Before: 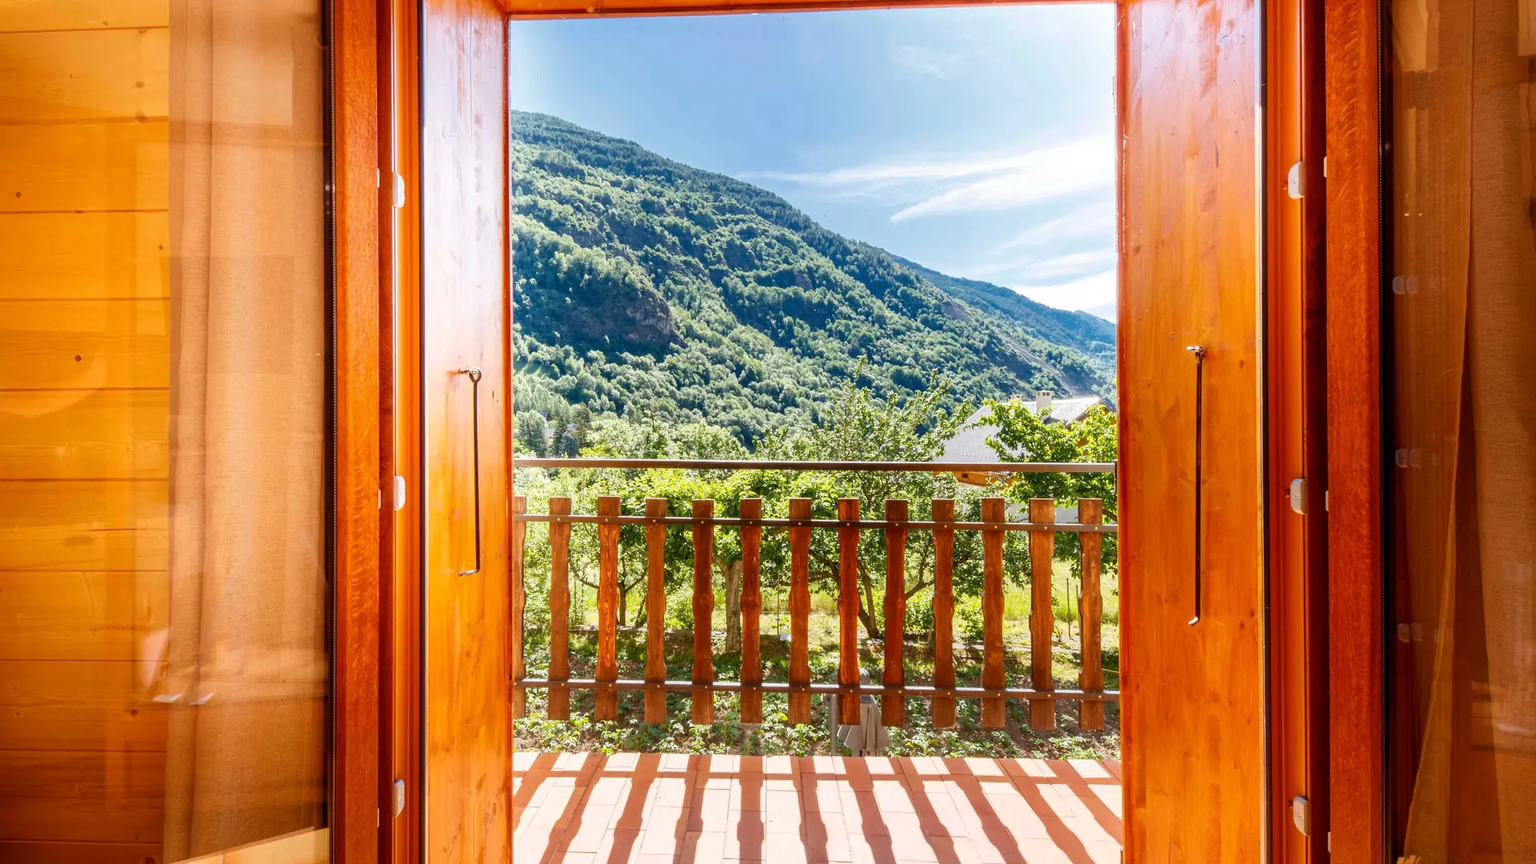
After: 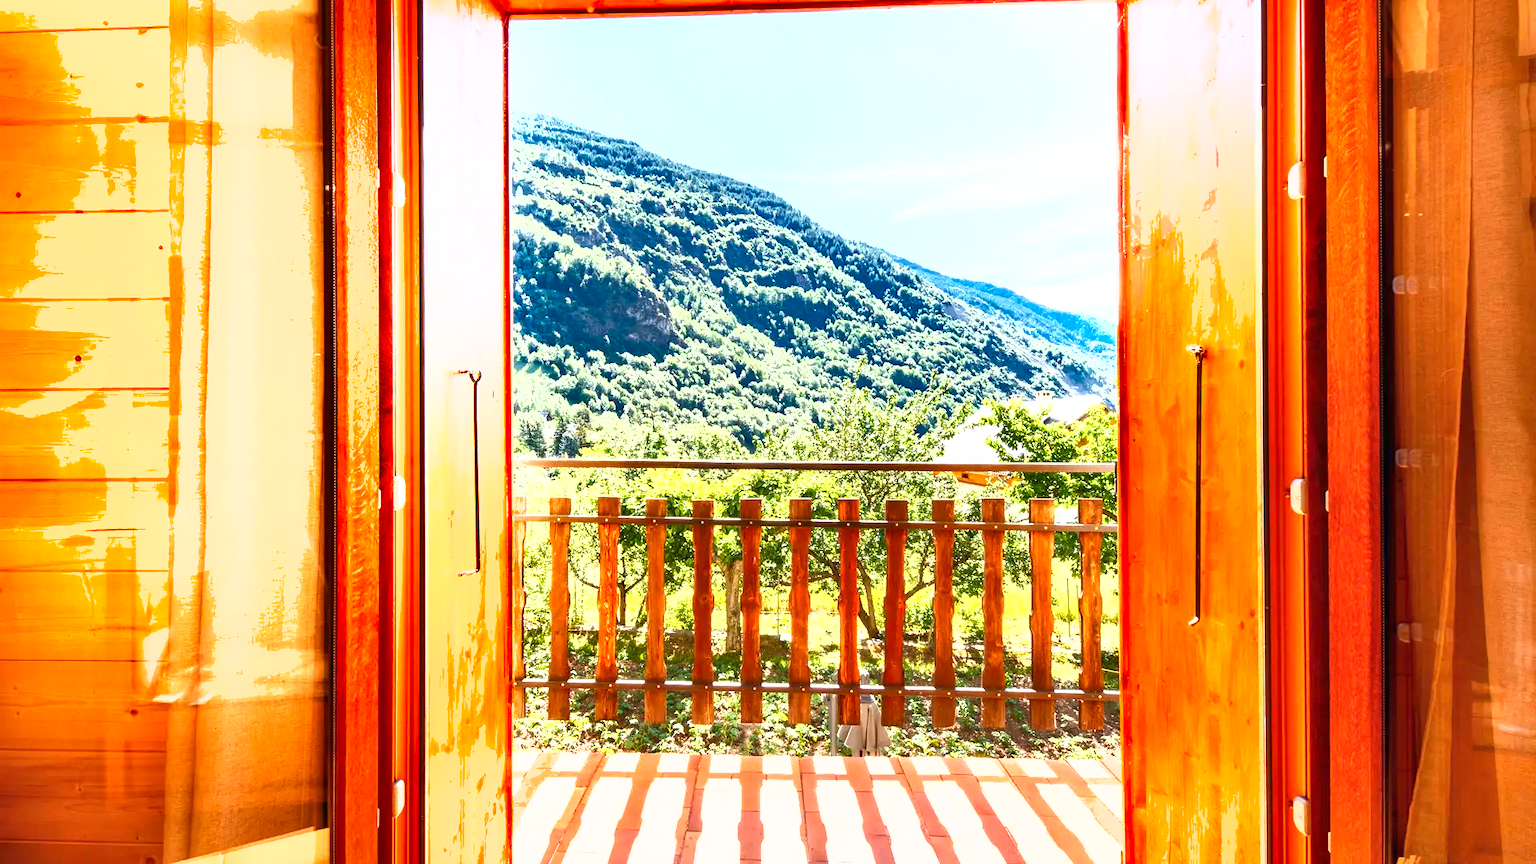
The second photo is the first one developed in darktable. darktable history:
shadows and highlights: low approximation 0.01, soften with gaussian
exposure: black level correction 0, exposure 1.45 EV, compensate exposure bias true, compensate highlight preservation false
